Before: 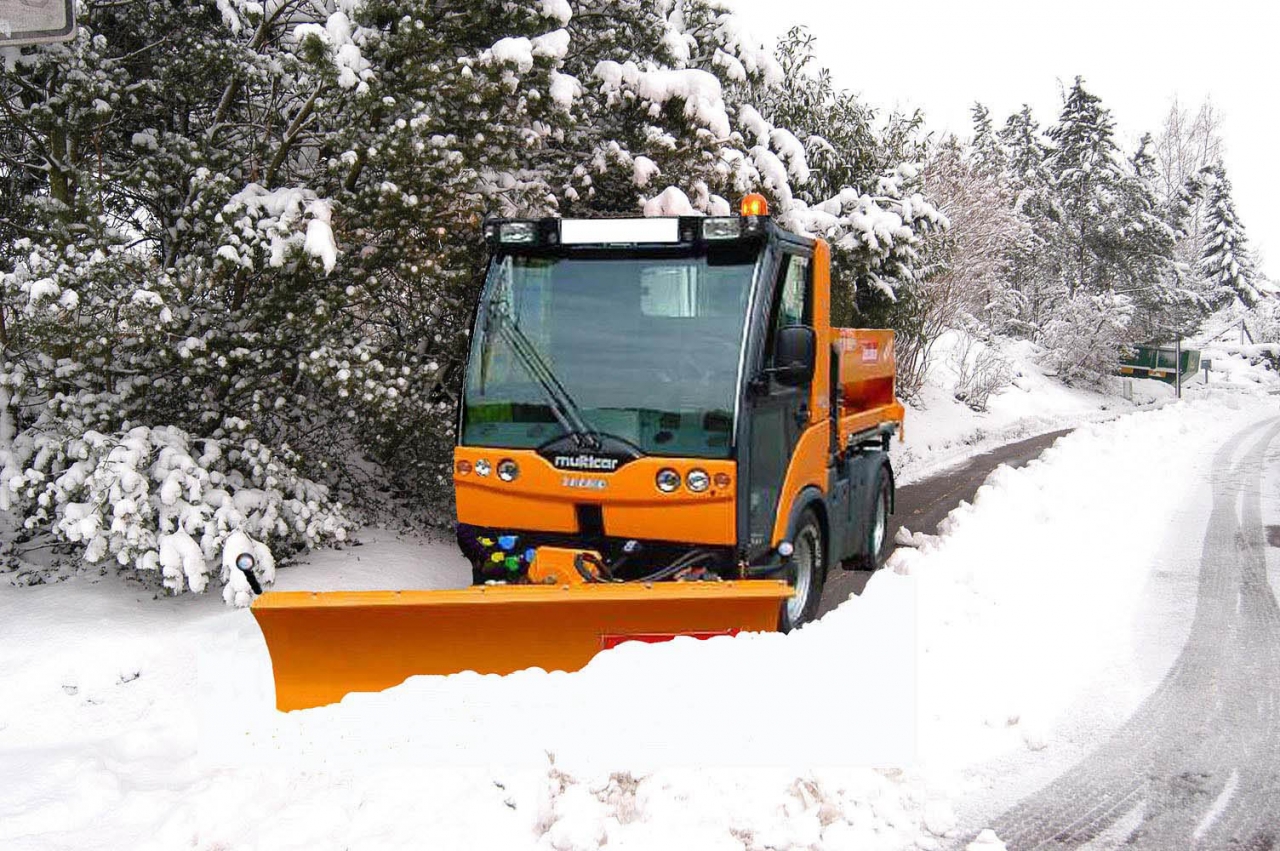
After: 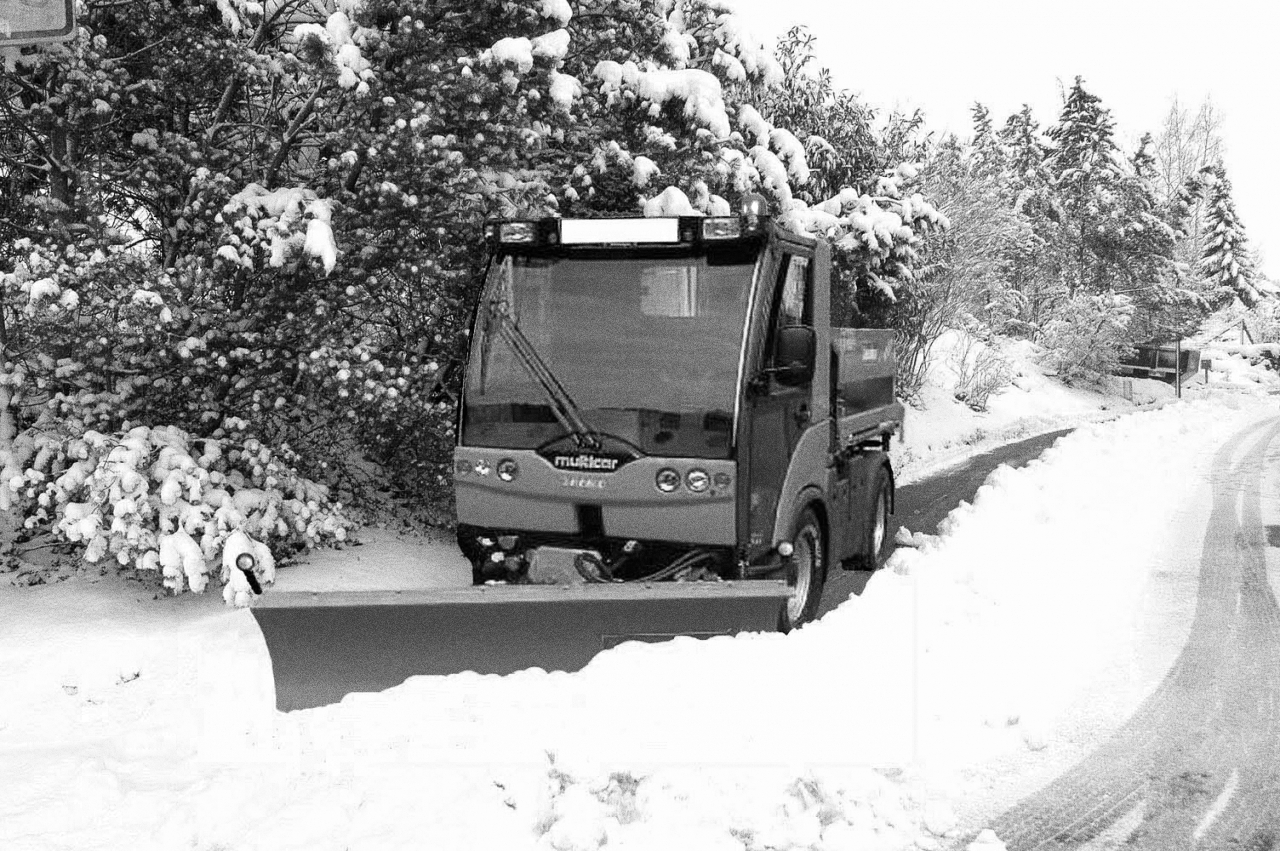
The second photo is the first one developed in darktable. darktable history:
color zones: curves: ch0 [(0.002, 0.593) (0.143, 0.417) (0.285, 0.541) (0.455, 0.289) (0.608, 0.327) (0.727, 0.283) (0.869, 0.571) (1, 0.603)]; ch1 [(0, 0) (0.143, 0) (0.286, 0) (0.429, 0) (0.571, 0) (0.714, 0) (0.857, 0)]
color balance rgb: shadows lift › hue 87.51°, highlights gain › chroma 0.68%, highlights gain › hue 55.1°, global offset › chroma 0.13%, global offset › hue 253.66°, linear chroma grading › global chroma 0.5%, perceptual saturation grading › global saturation 16.38%
grain: coarseness 0.09 ISO, strength 40%
